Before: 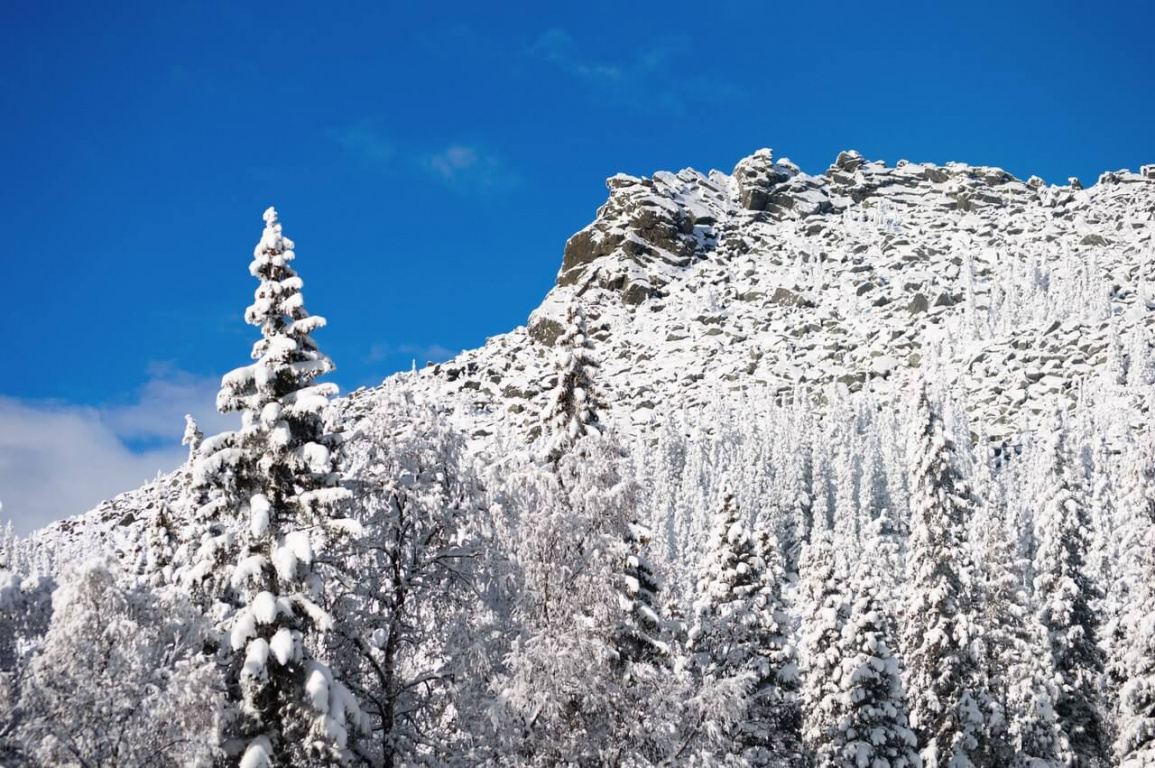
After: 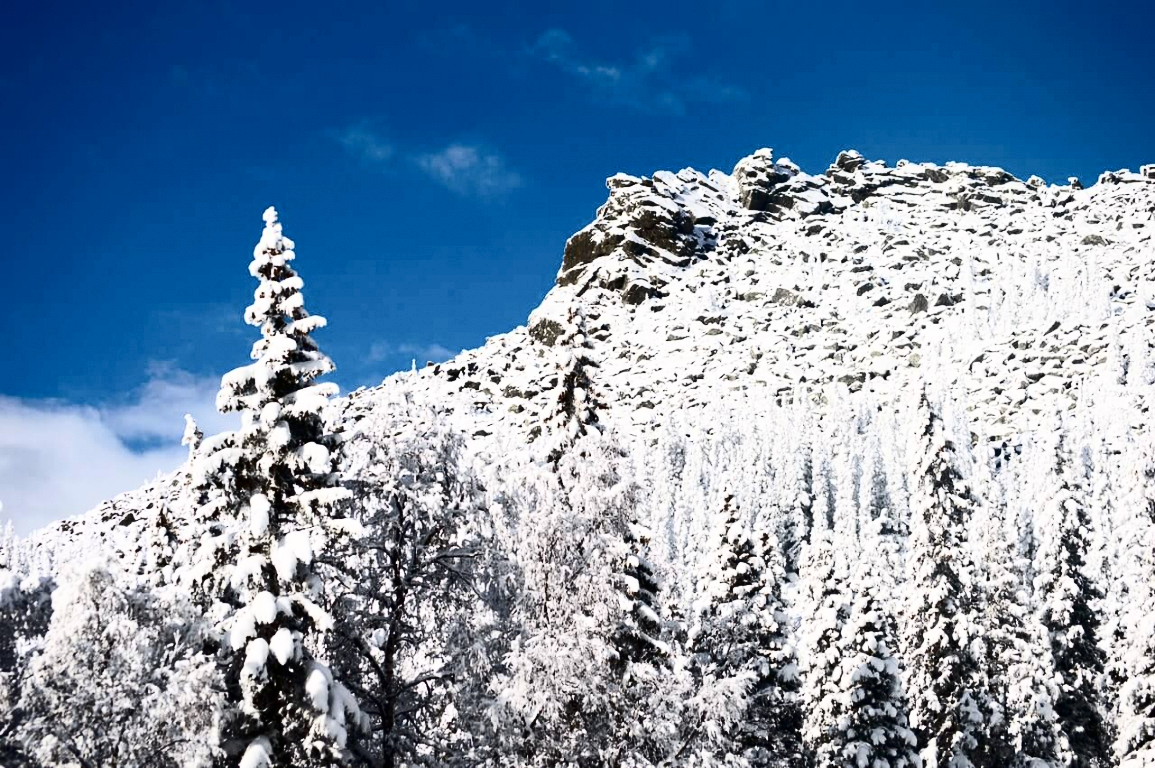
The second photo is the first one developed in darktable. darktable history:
contrast brightness saturation: contrast 0.498, saturation -0.089
